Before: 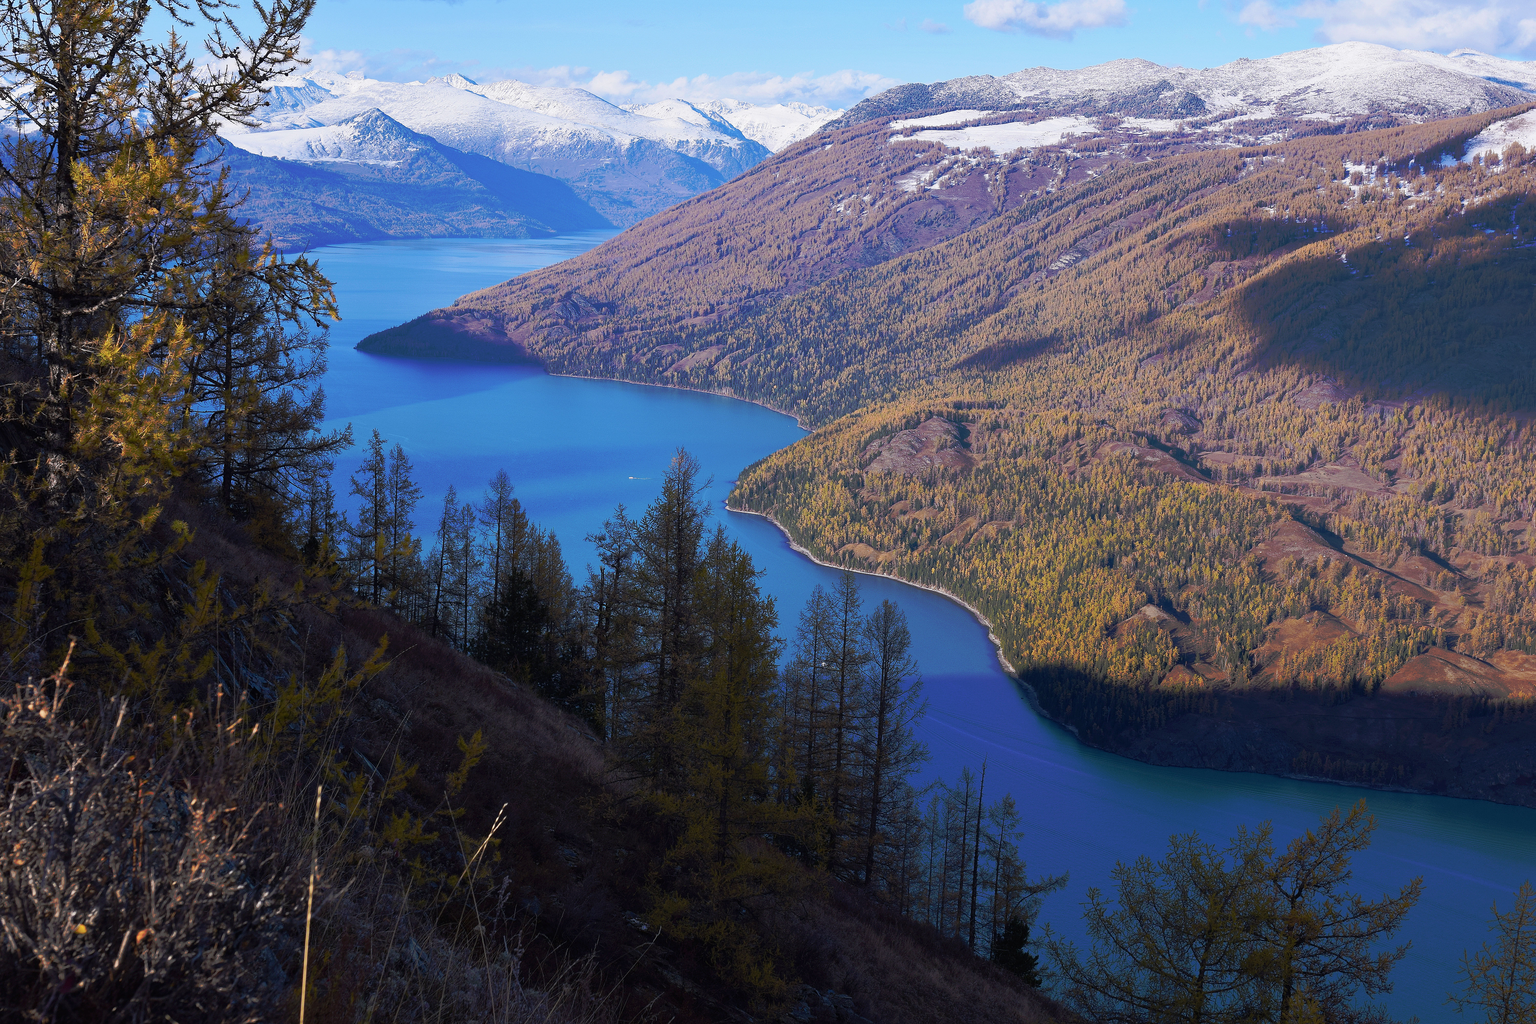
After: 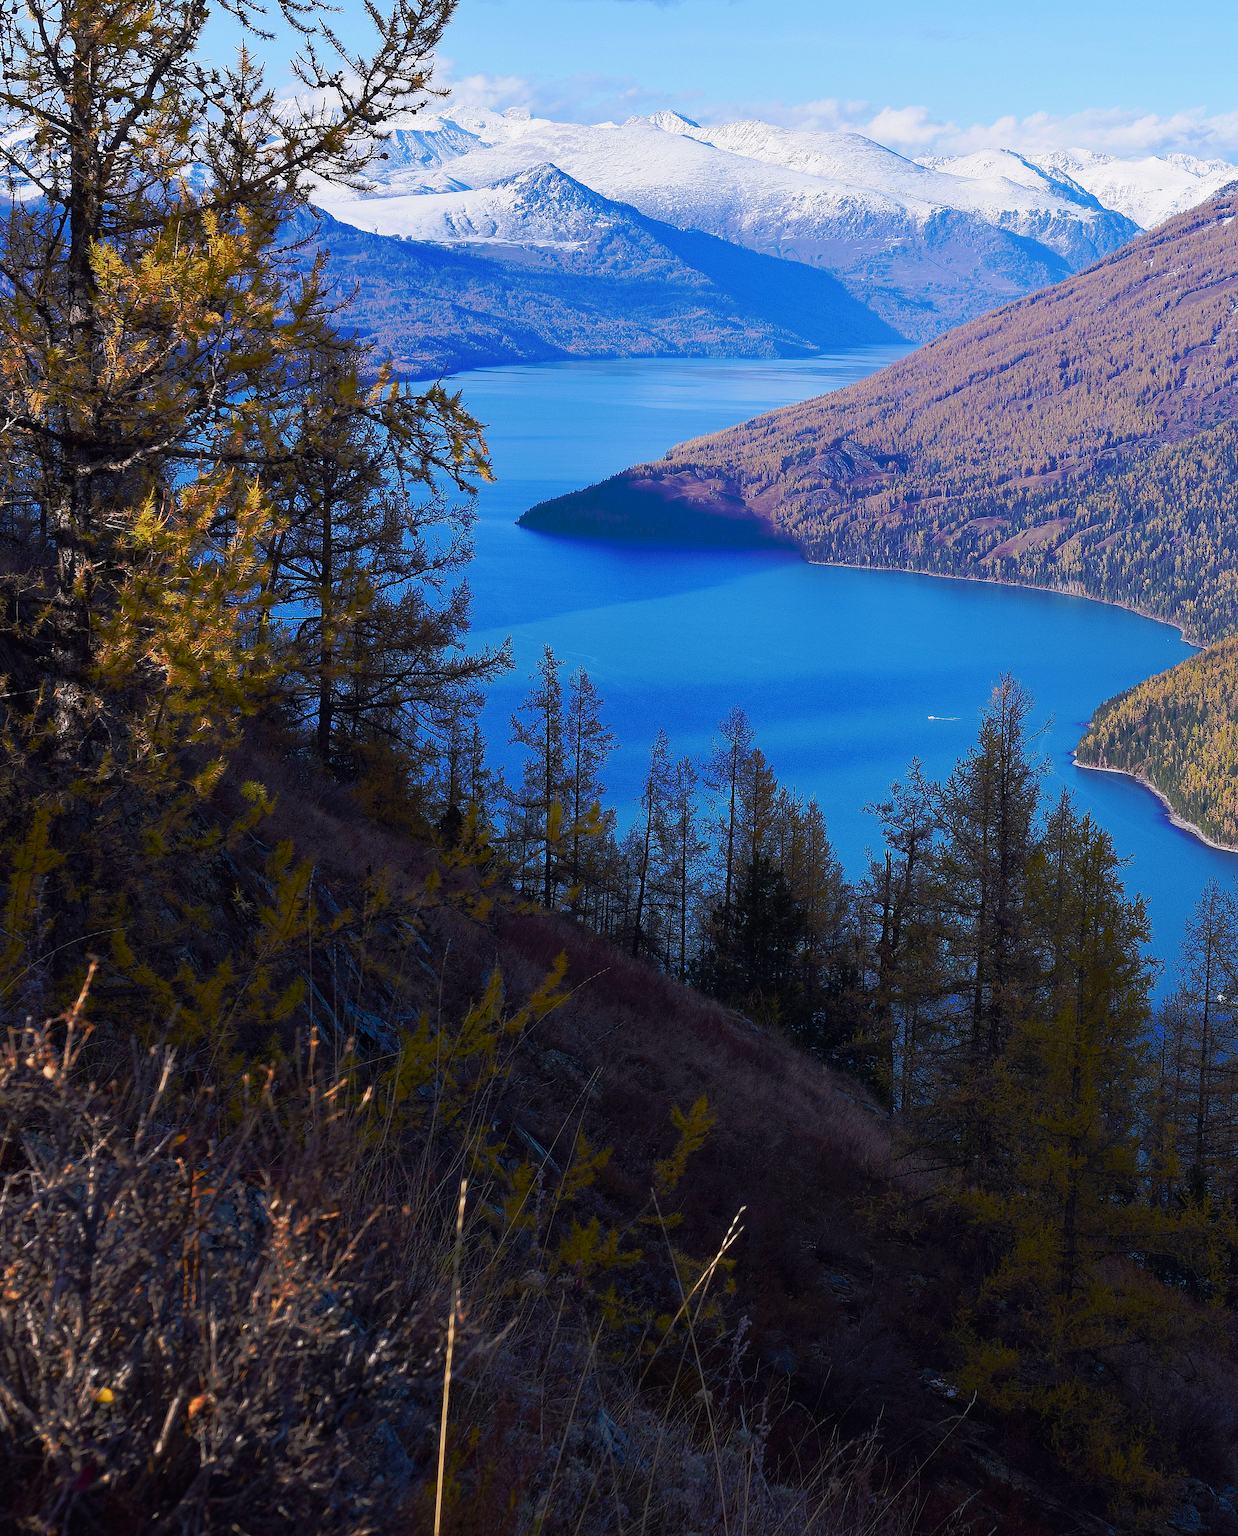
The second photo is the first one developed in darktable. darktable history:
color balance rgb: perceptual saturation grading › global saturation 20%, perceptual saturation grading › highlights -24.842%, perceptual saturation grading › shadows 25.549%, global vibrance 9.546%
crop: left 0.721%, right 45.551%, bottom 0.083%
